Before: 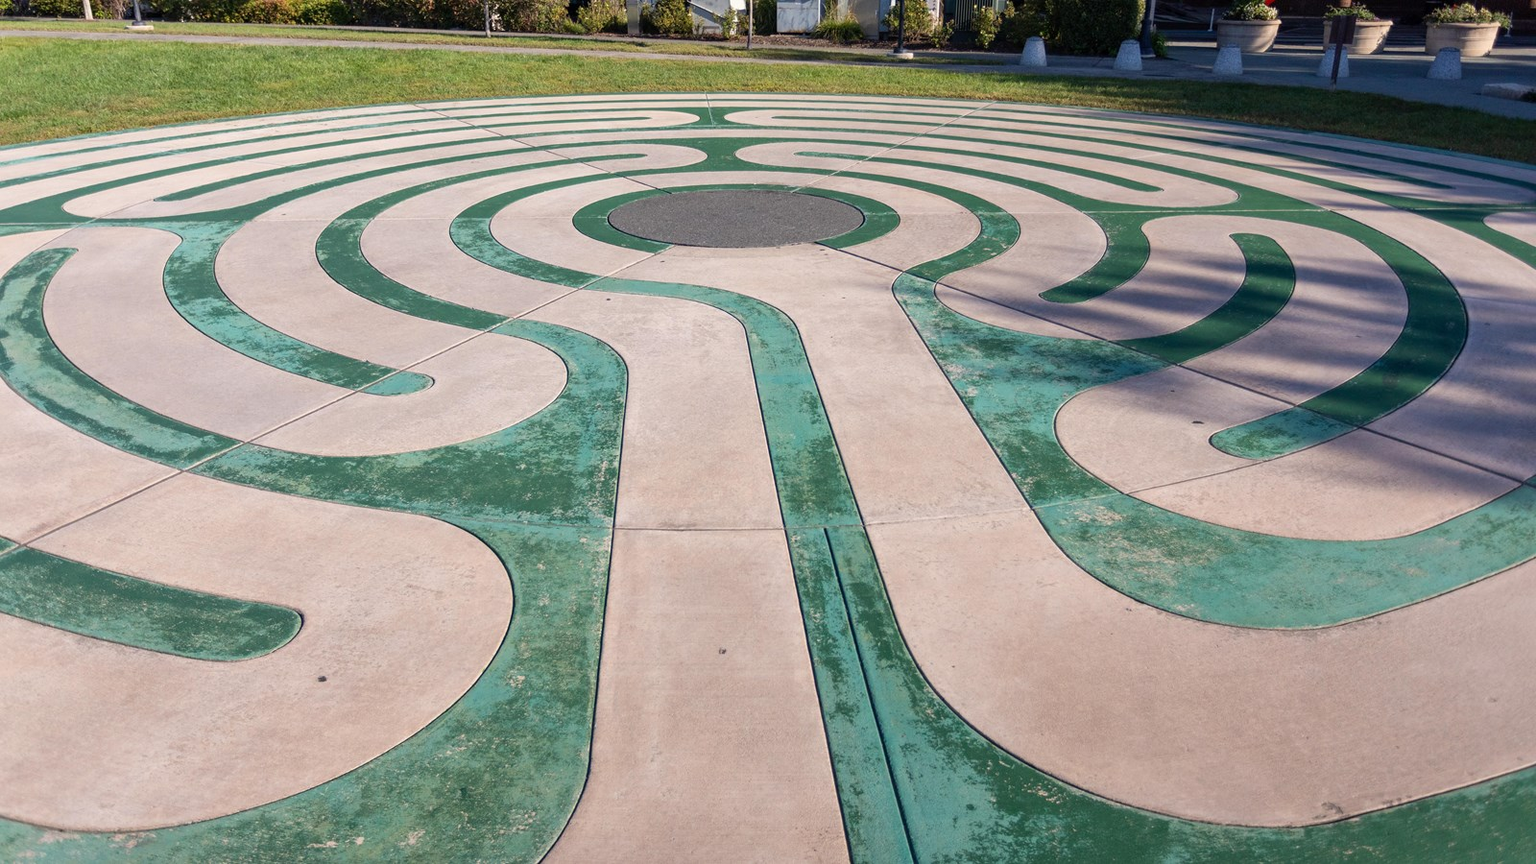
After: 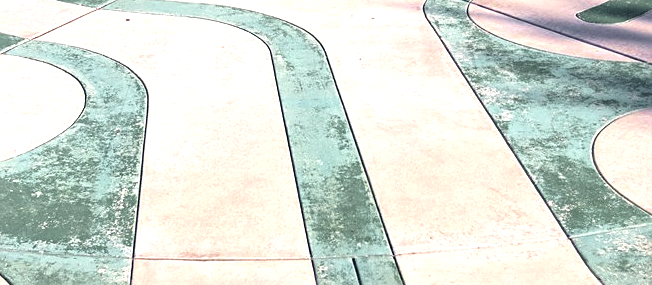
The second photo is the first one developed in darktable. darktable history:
crop: left 31.652%, top 32.493%, right 27.543%, bottom 35.793%
sharpen: radius 1.865, amount 0.403, threshold 1.149
exposure: black level correction 0, exposure 1.095 EV, compensate exposure bias true, compensate highlight preservation false
color zones: curves: ch0 [(0, 0.48) (0.209, 0.398) (0.305, 0.332) (0.429, 0.493) (0.571, 0.5) (0.714, 0.5) (0.857, 0.5) (1, 0.48)]; ch1 [(0, 0.736) (0.143, 0.625) (0.225, 0.371) (0.429, 0.256) (0.571, 0.241) (0.714, 0.213) (0.857, 0.48) (1, 0.736)]; ch2 [(0, 0.448) (0.143, 0.498) (0.286, 0.5) (0.429, 0.5) (0.571, 0.5) (0.714, 0.5) (0.857, 0.5) (1, 0.448)]
